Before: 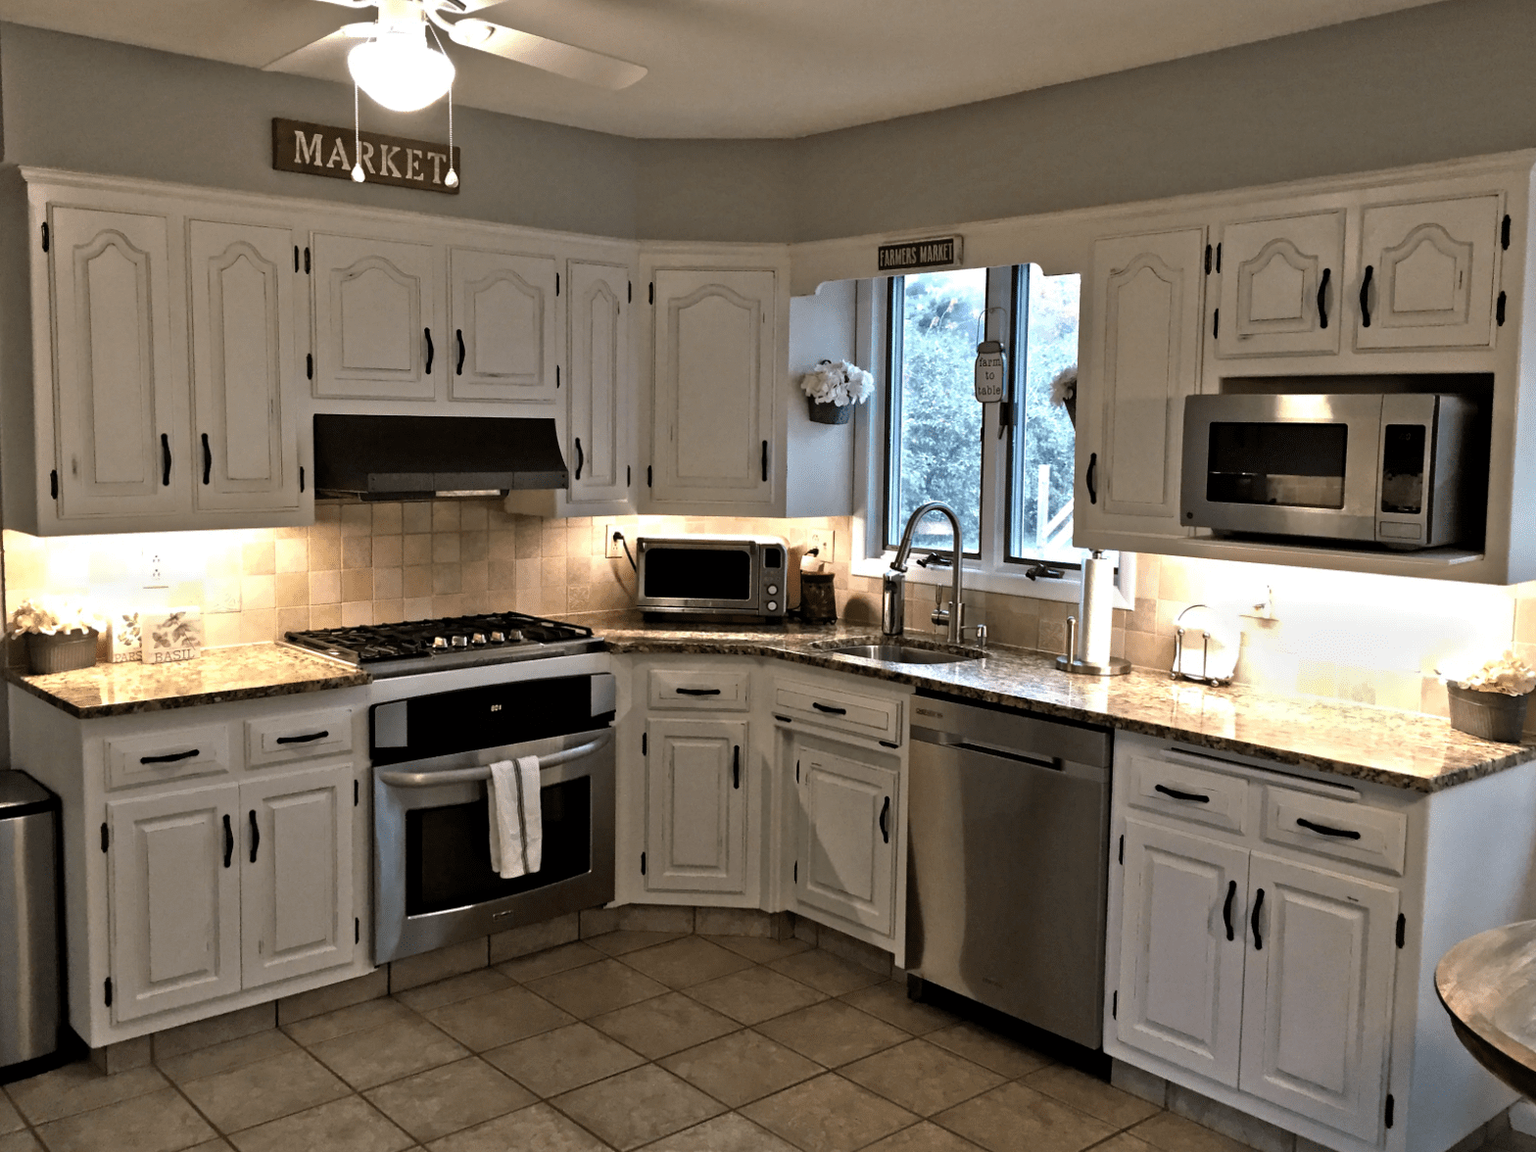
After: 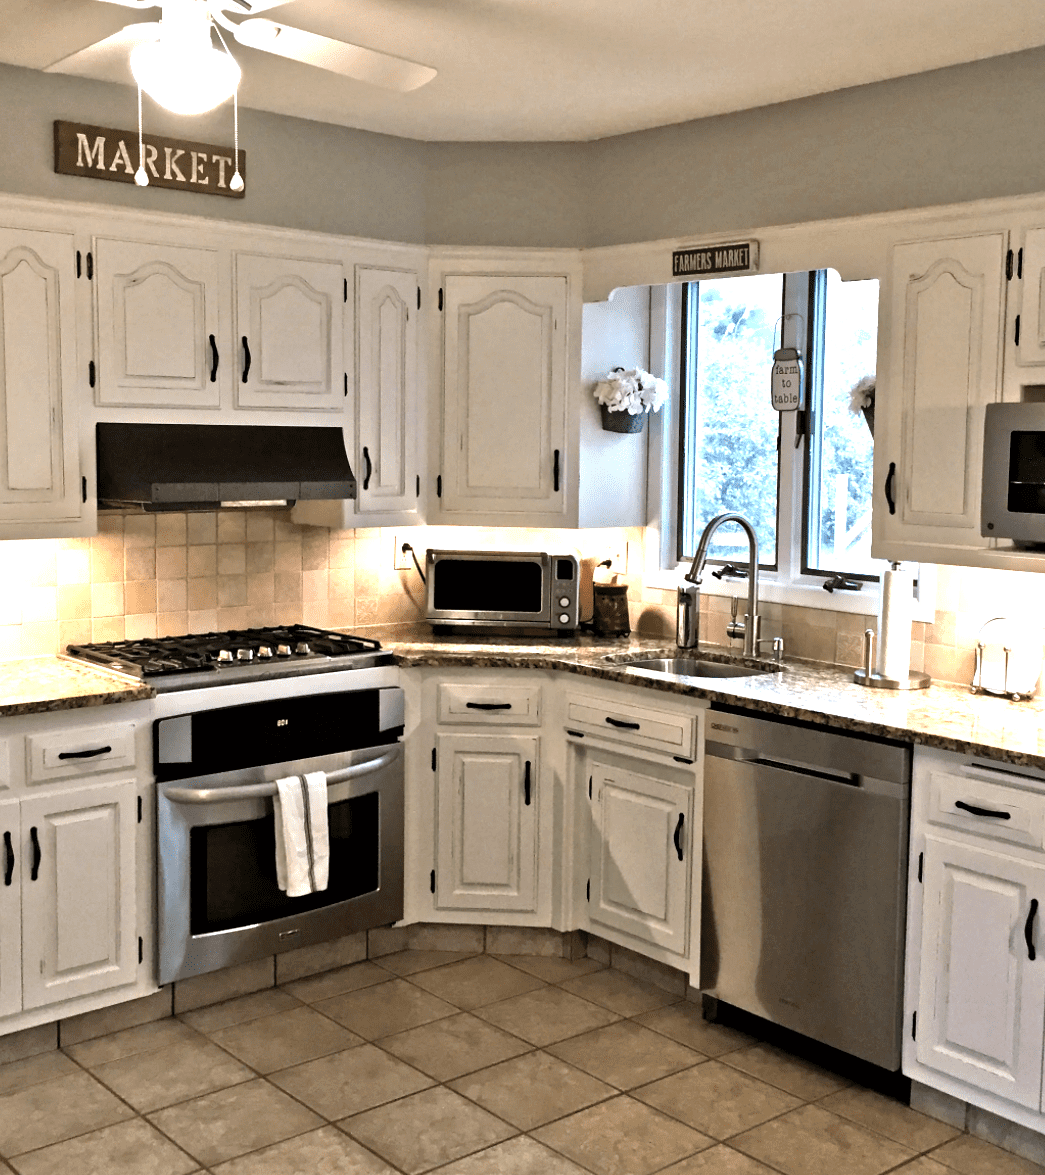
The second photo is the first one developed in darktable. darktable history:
crop and rotate: left 14.385%, right 18.948%
exposure: exposure 1.089 EV, compensate highlight preservation false
